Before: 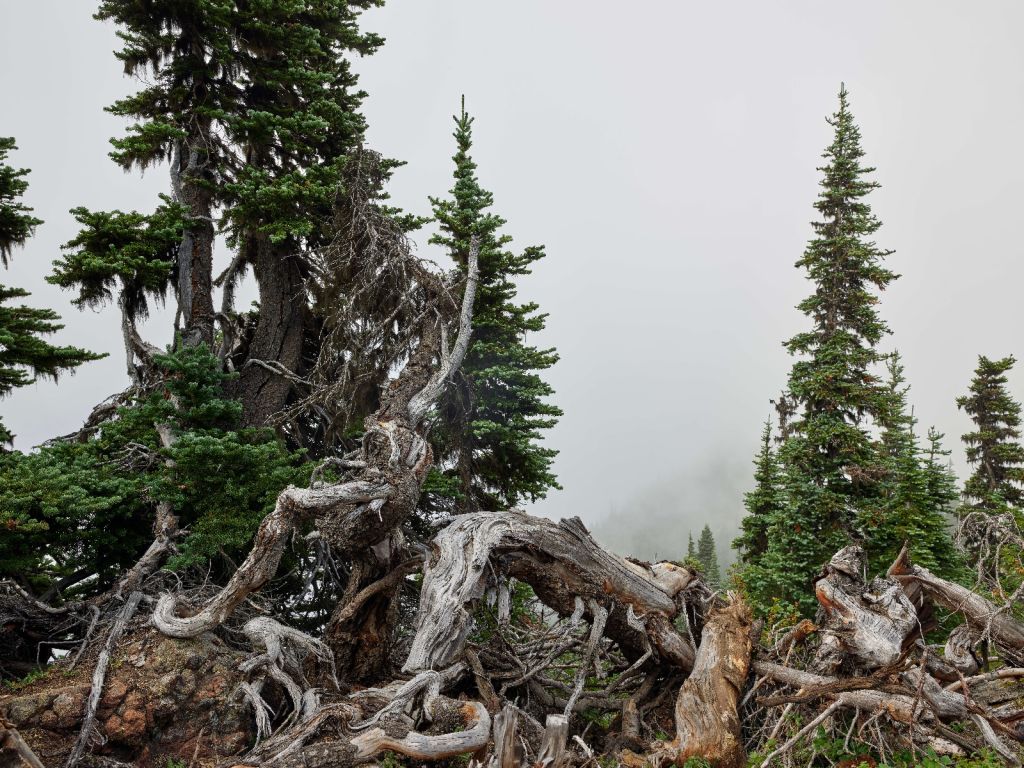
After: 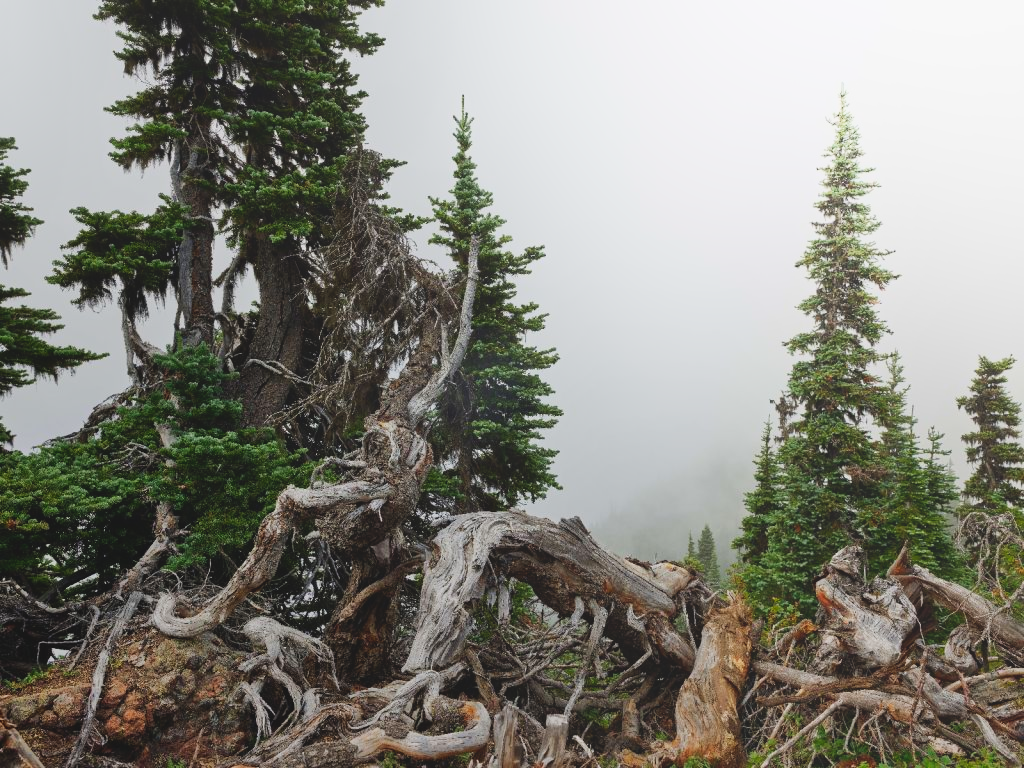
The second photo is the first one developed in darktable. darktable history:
local contrast: detail 70%
tone curve: curves: ch0 [(0, 0) (0.08, 0.06) (0.17, 0.14) (0.5, 0.5) (0.83, 0.86) (0.92, 0.94) (1, 1)], preserve colors none
shadows and highlights: highlights 70.7, soften with gaussian
